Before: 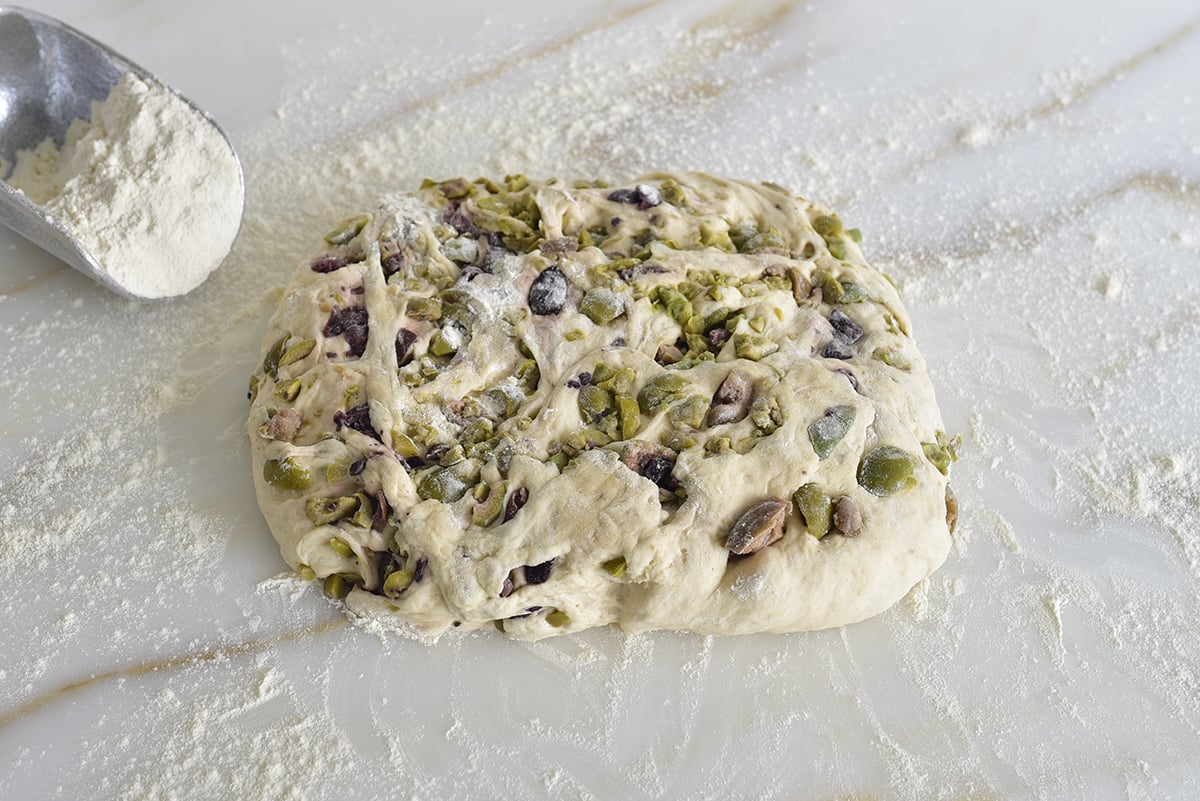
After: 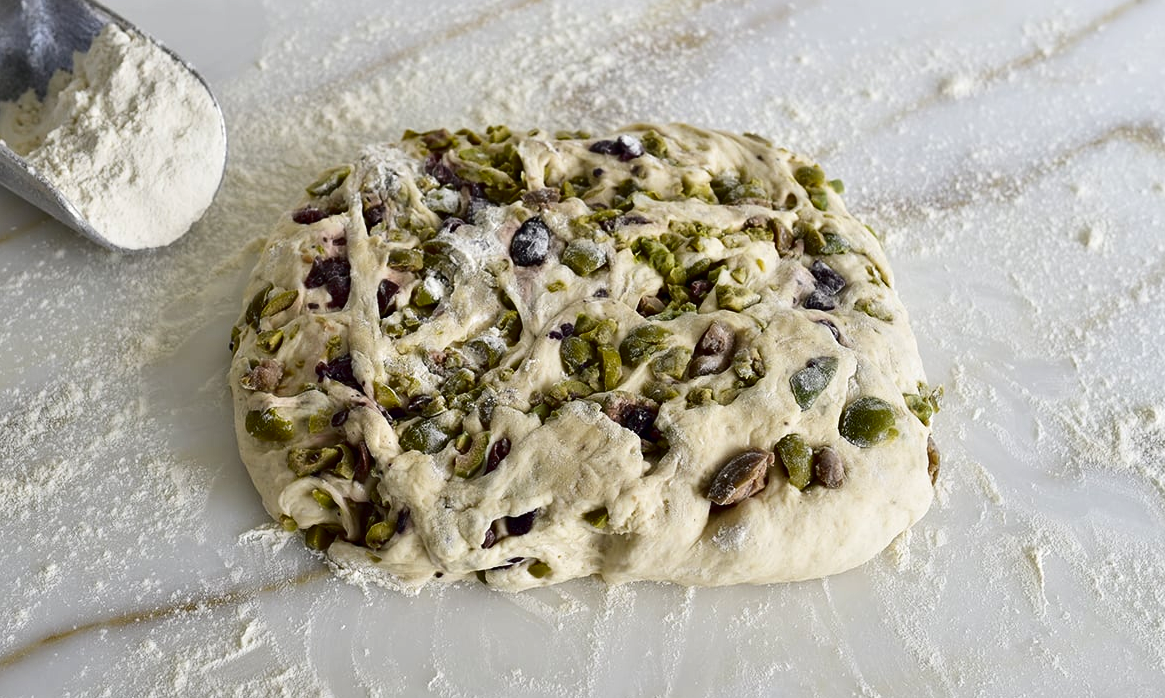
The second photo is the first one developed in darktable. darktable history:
contrast brightness saturation: contrast 0.19, brightness -0.24, saturation 0.11
crop: left 1.507%, top 6.147%, right 1.379%, bottom 6.637%
